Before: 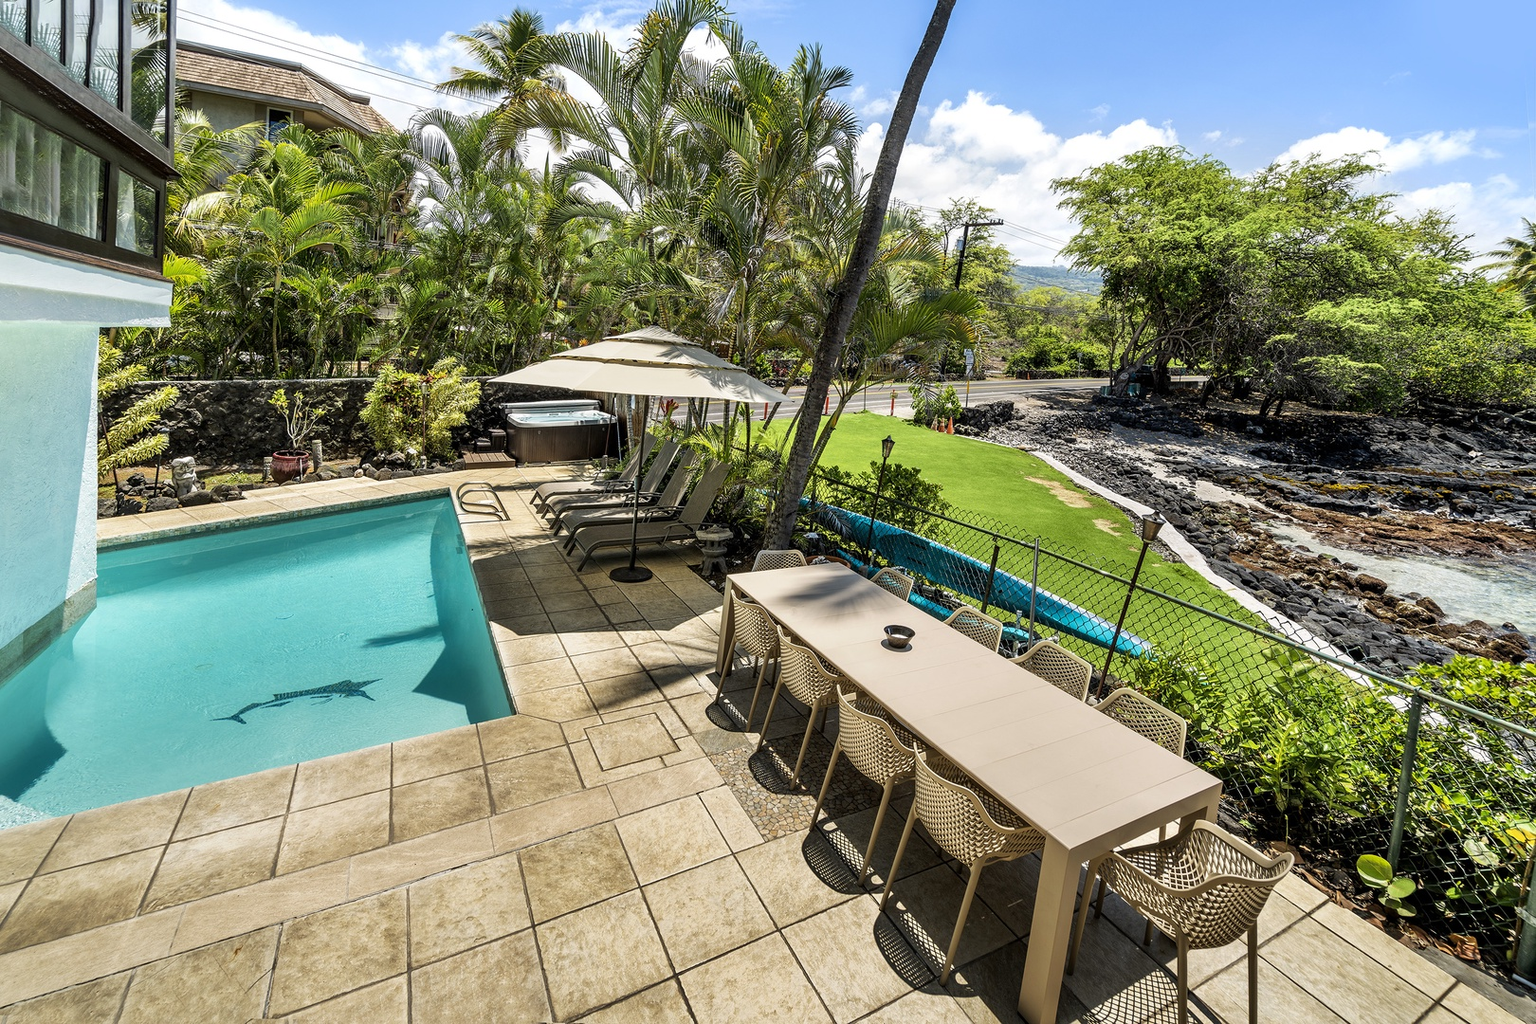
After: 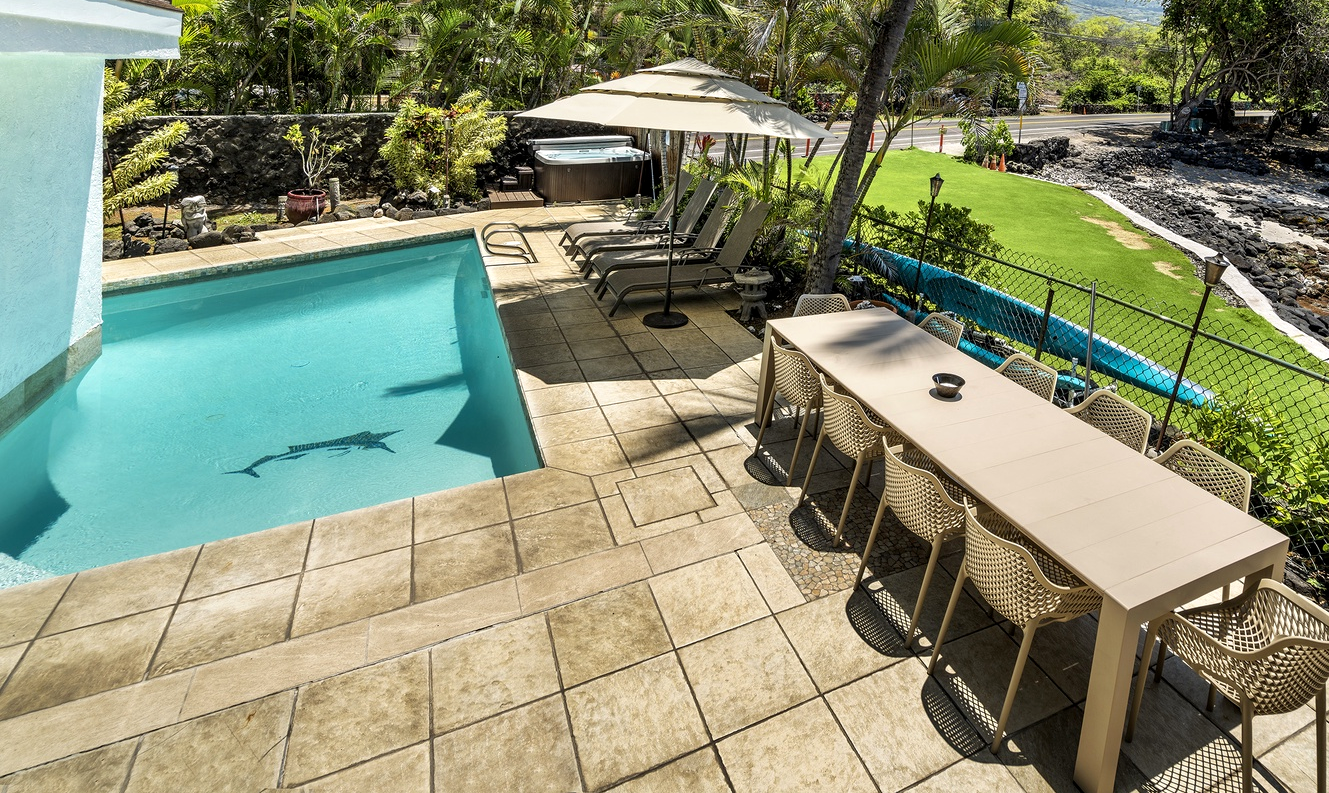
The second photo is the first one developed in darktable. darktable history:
exposure: black level correction 0.001, exposure 0.14 EV, compensate highlight preservation false
base curve: curves: ch0 [(0, 0) (0.472, 0.455) (1, 1)], preserve colors none
crop: top 26.531%, right 17.959%
